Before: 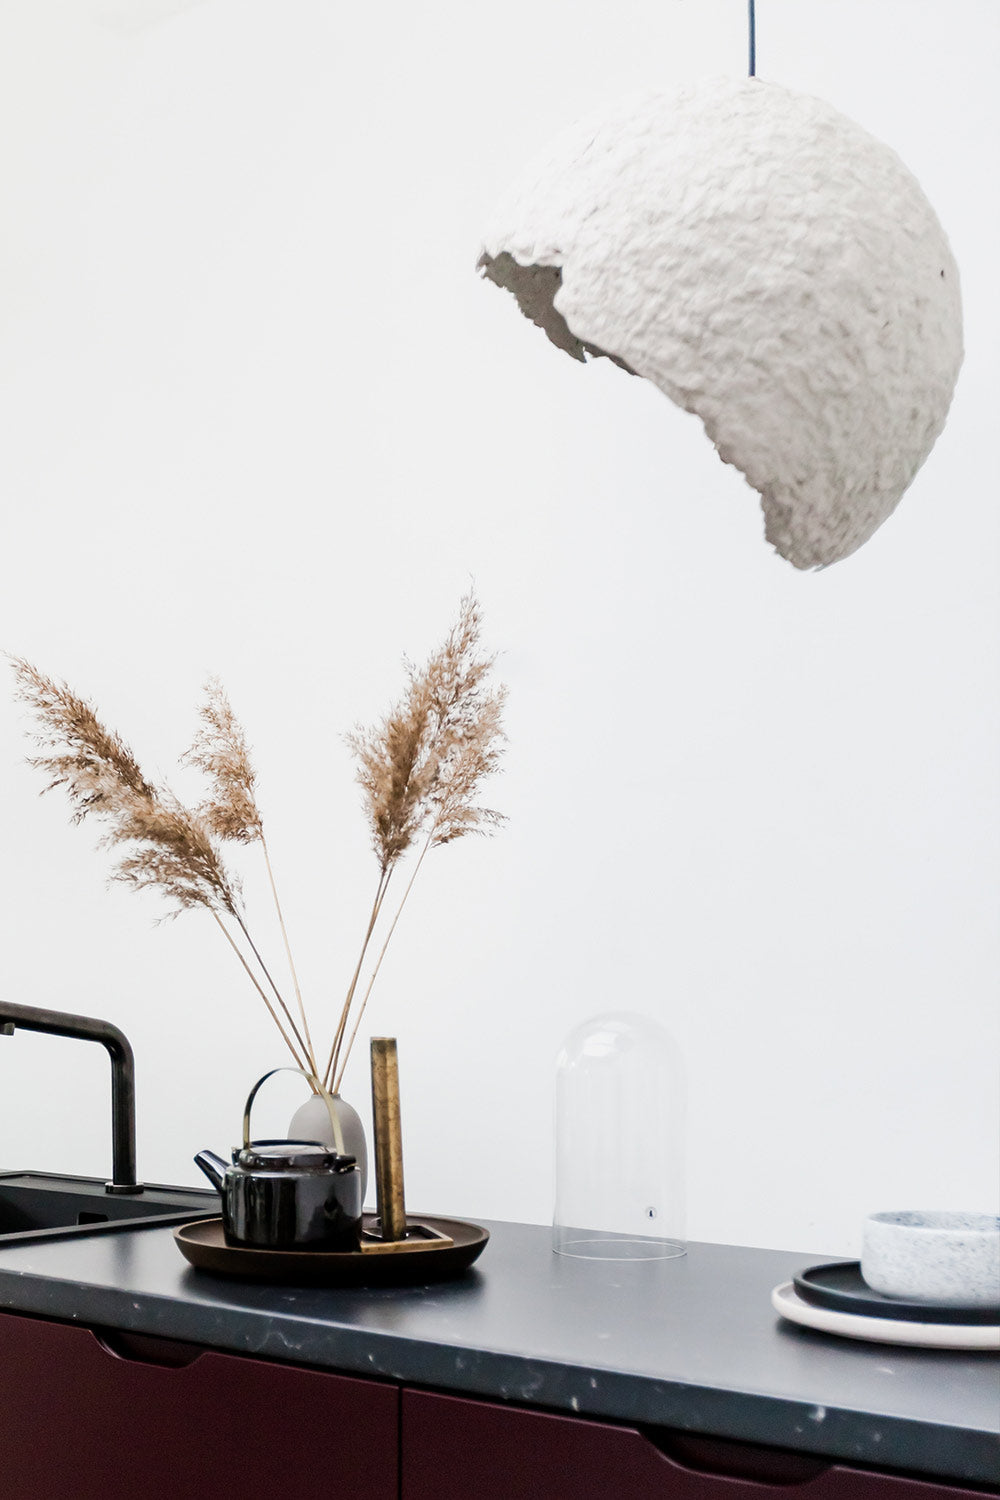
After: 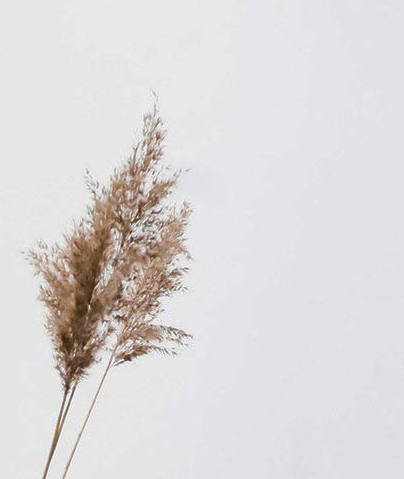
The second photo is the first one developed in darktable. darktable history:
crop: left 31.751%, top 32.172%, right 27.8%, bottom 35.83%
velvia: on, module defaults
base curve: curves: ch0 [(0, 0) (0.595, 0.418) (1, 1)], preserve colors none
tone equalizer: on, module defaults
